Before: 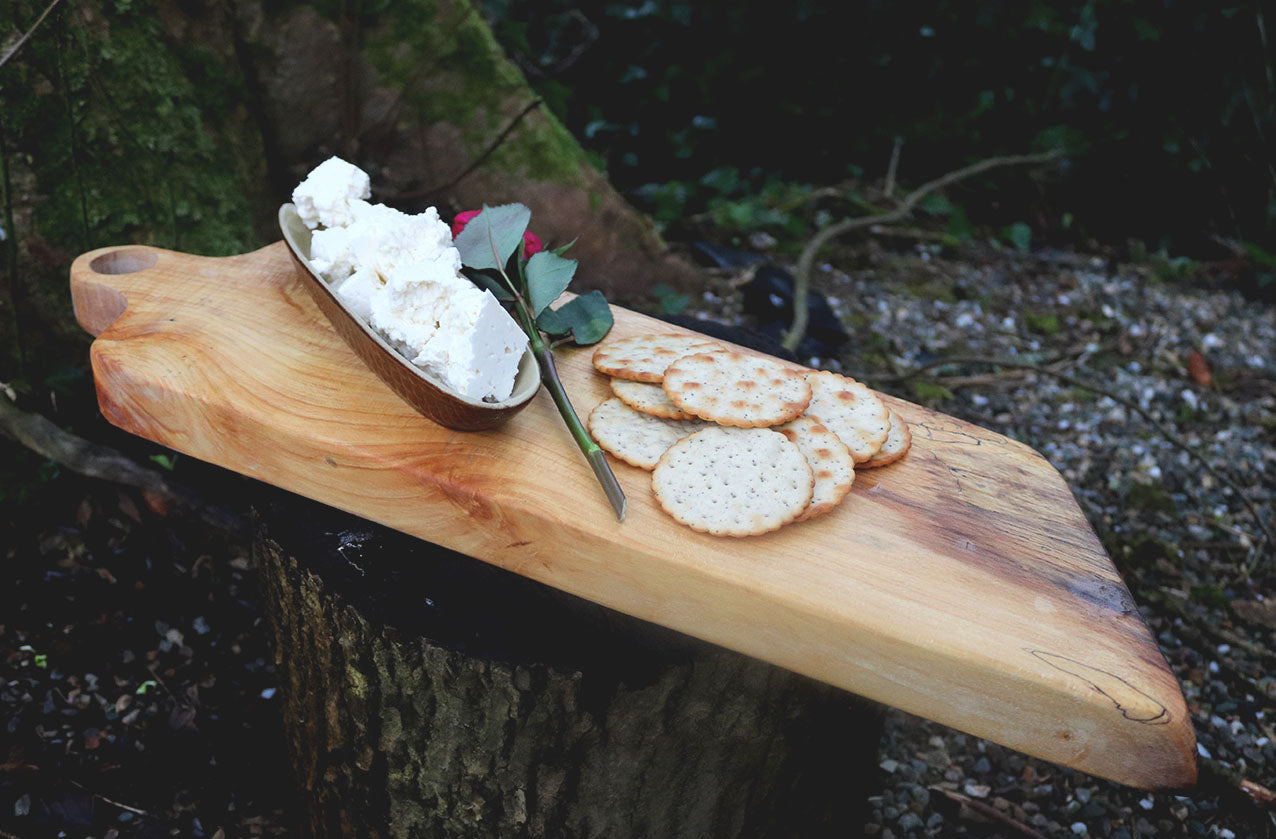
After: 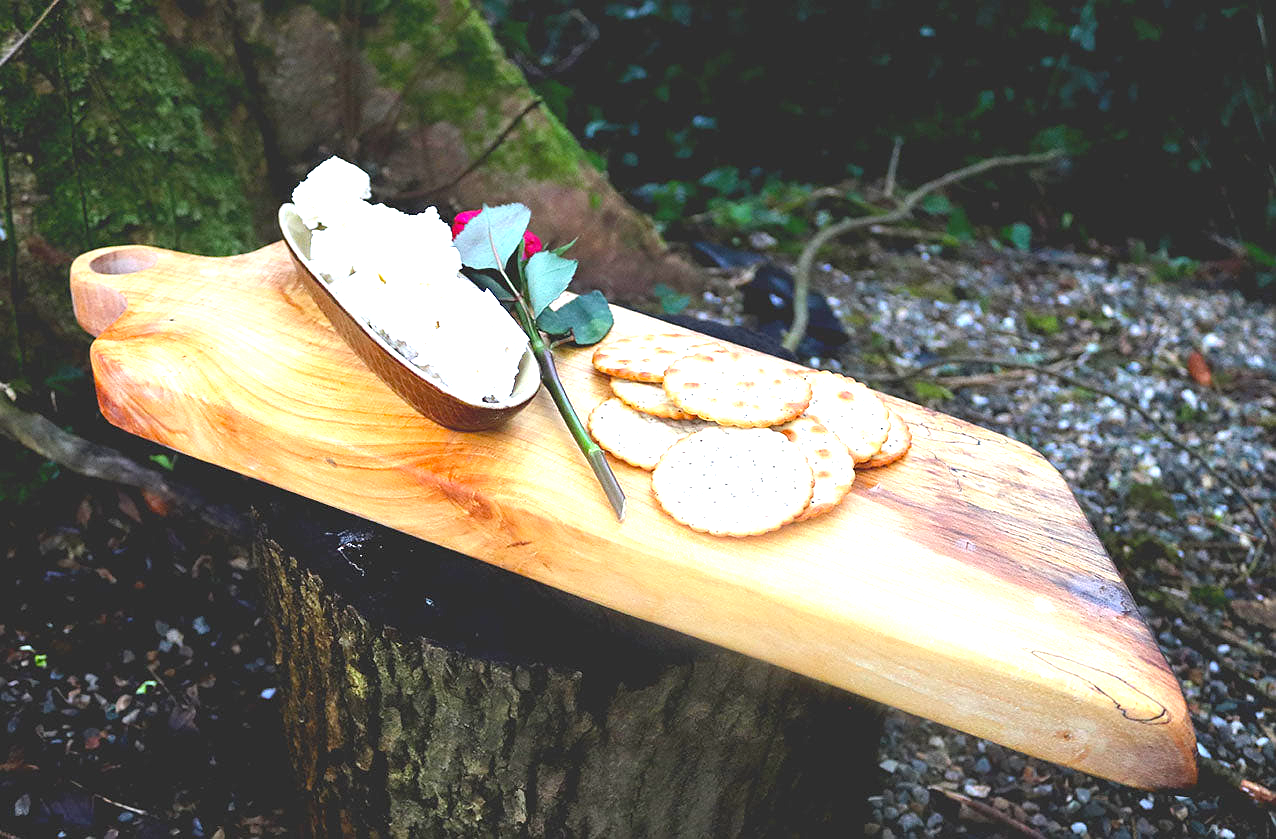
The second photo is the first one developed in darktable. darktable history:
exposure: black level correction 0.001, exposure 1.3 EV, compensate highlight preservation false
base curve: curves: ch0 [(0, 0) (0.283, 0.295) (1, 1)], preserve colors none
sharpen: radius 0.969, amount 0.604
color balance: output saturation 120%
